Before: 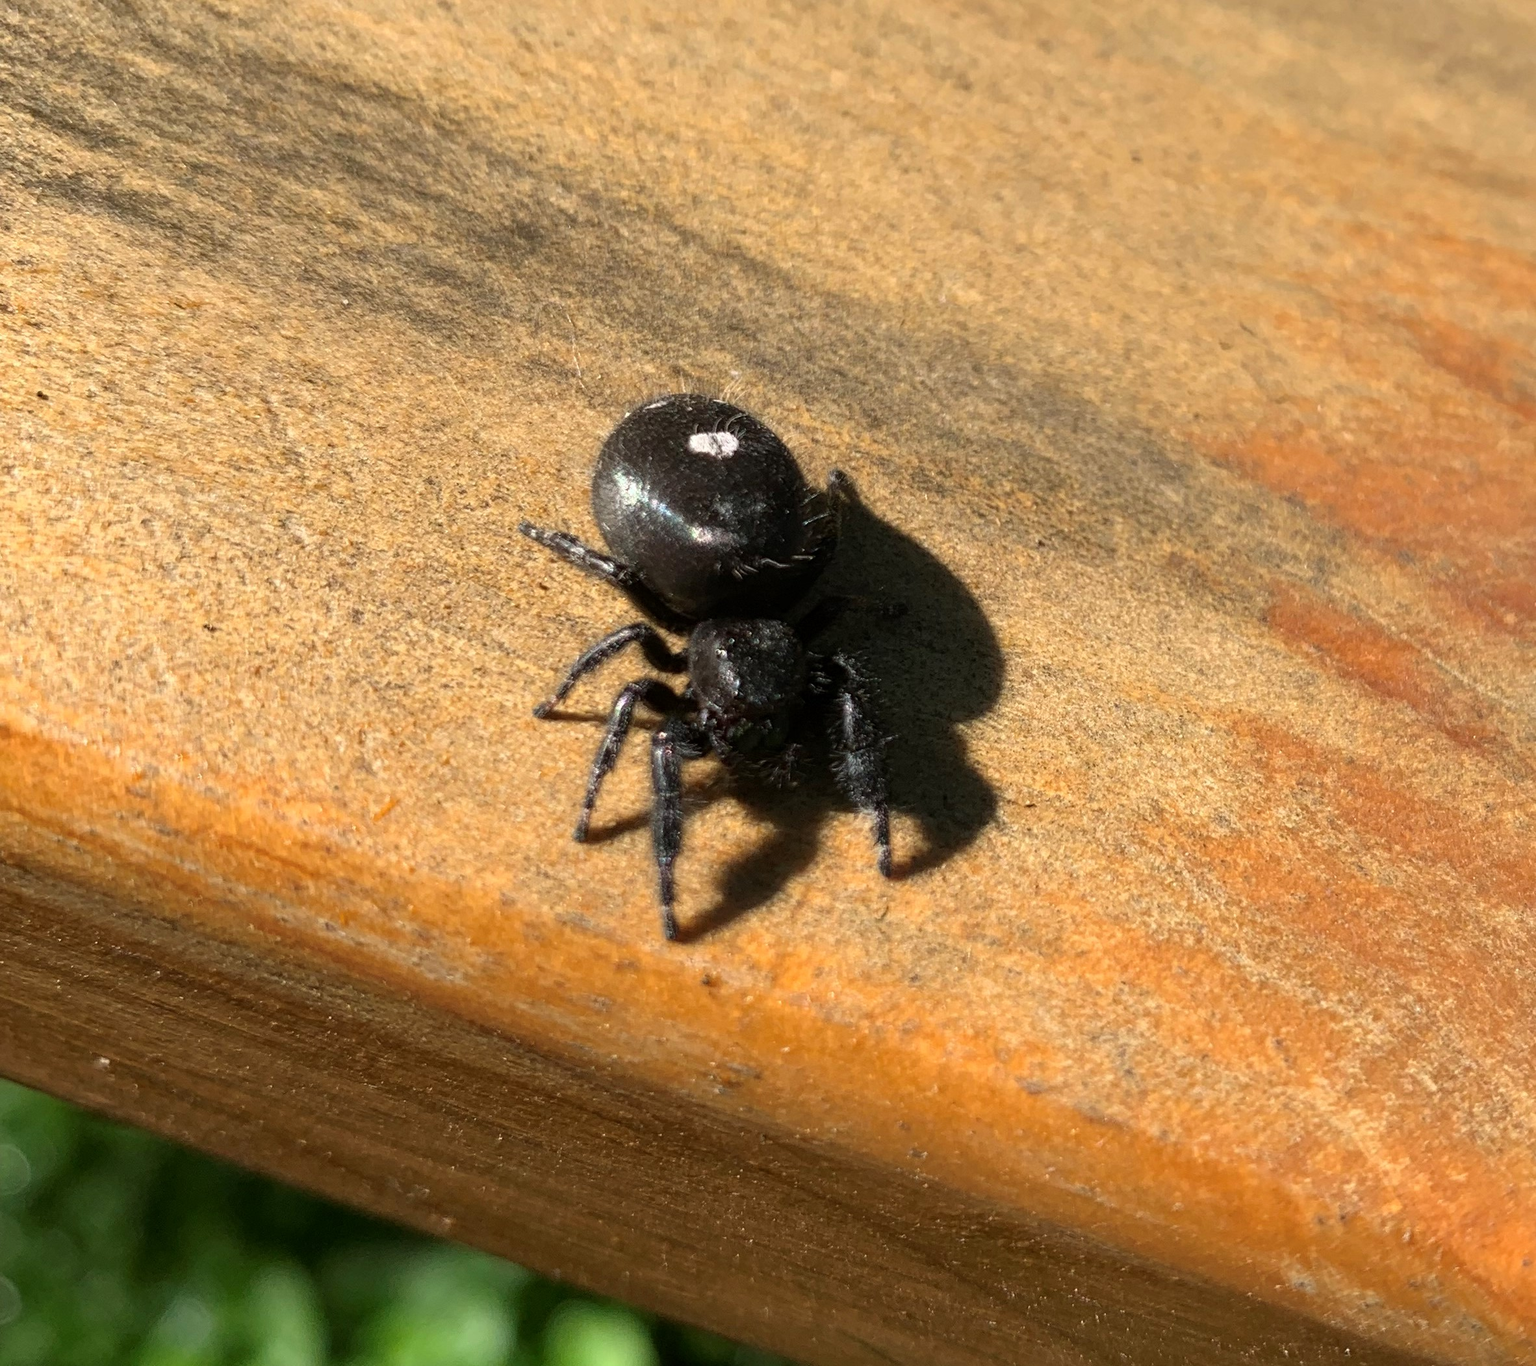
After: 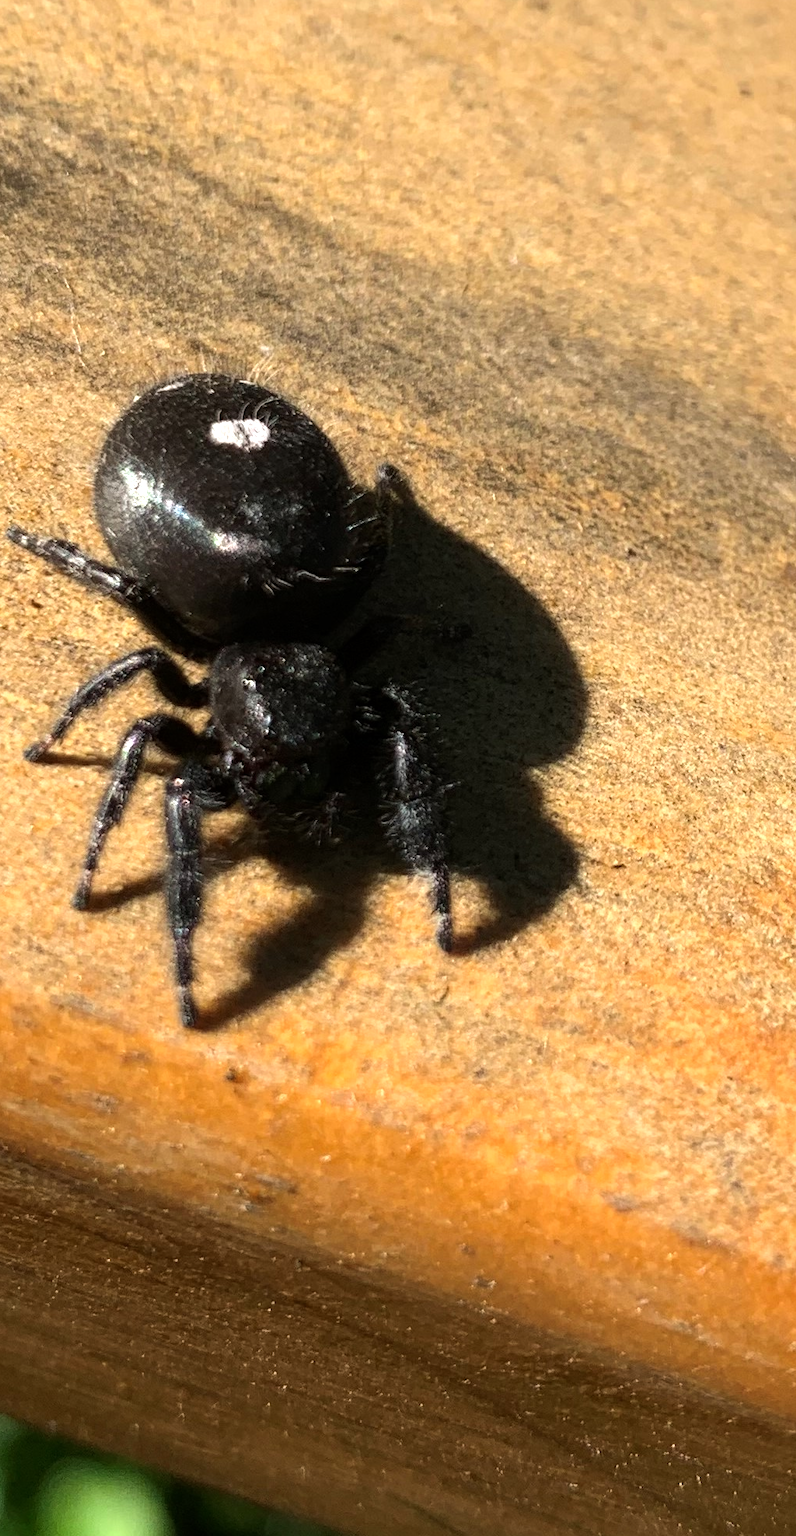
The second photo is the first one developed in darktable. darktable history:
crop: left 33.452%, top 6.025%, right 23.155%
tone equalizer: -8 EV -0.417 EV, -7 EV -0.389 EV, -6 EV -0.333 EV, -5 EV -0.222 EV, -3 EV 0.222 EV, -2 EV 0.333 EV, -1 EV 0.389 EV, +0 EV 0.417 EV, edges refinement/feathering 500, mask exposure compensation -1.57 EV, preserve details no
